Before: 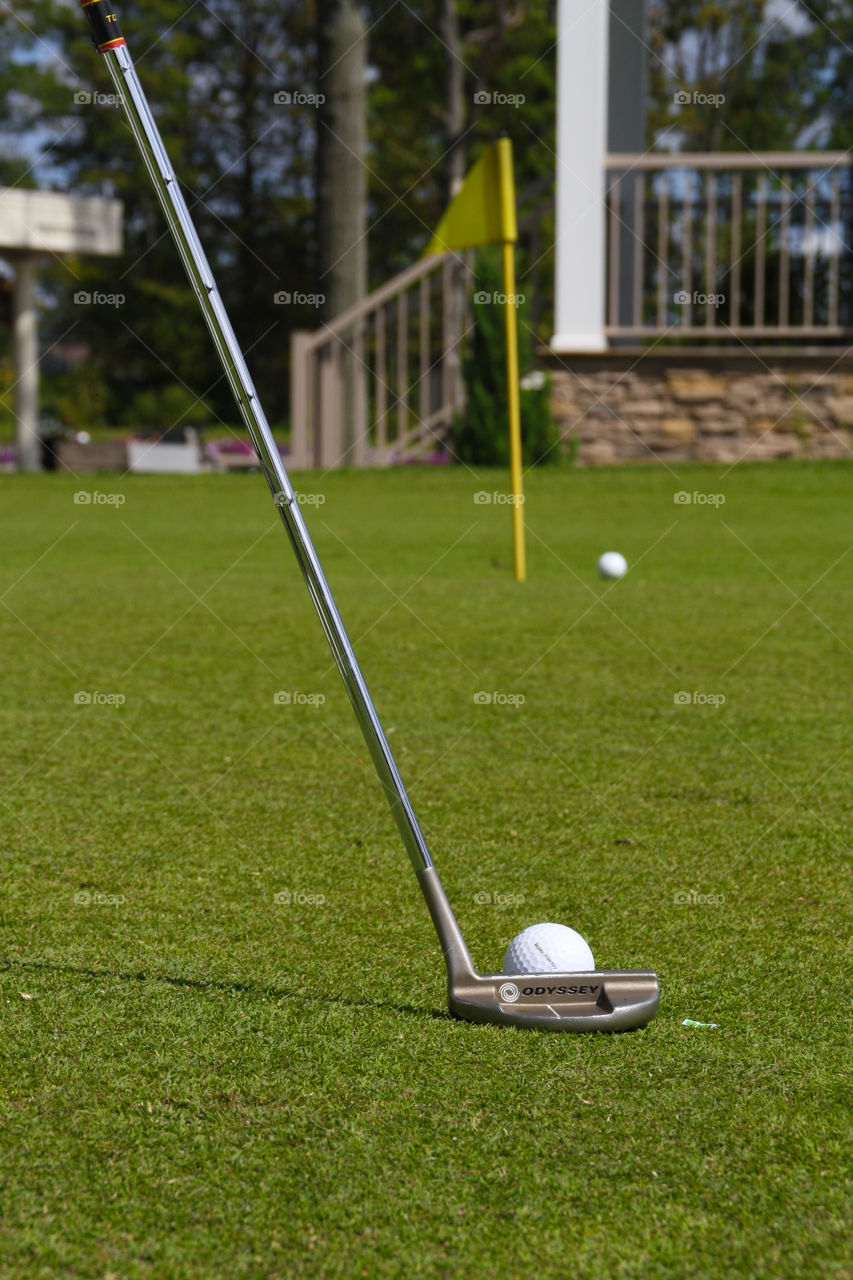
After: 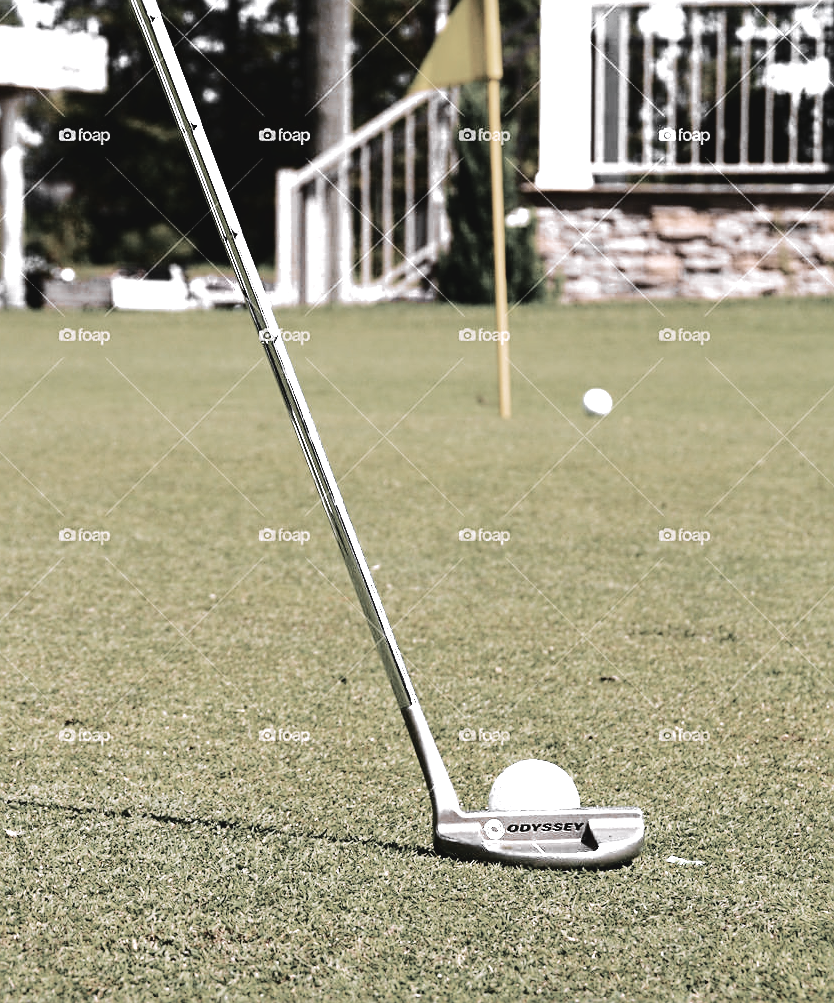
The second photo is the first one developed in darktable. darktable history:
exposure: black level correction 0.002, exposure -0.103 EV, compensate highlight preservation false
sharpen: on, module defaults
crop and rotate: left 1.864%, top 12.783%, right 0.298%, bottom 8.853%
tone curve: curves: ch0 [(0, 0) (0.003, 0.044) (0.011, 0.045) (0.025, 0.048) (0.044, 0.051) (0.069, 0.065) (0.1, 0.08) (0.136, 0.108) (0.177, 0.152) (0.224, 0.216) (0.277, 0.305) (0.335, 0.392) (0.399, 0.481) (0.468, 0.579) (0.543, 0.658) (0.623, 0.729) (0.709, 0.8) (0.801, 0.867) (0.898, 0.93) (1, 1)], color space Lab, independent channels, preserve colors none
color correction: highlights a* 15.05, highlights b* -24.97
base curve: curves: ch0 [(0, 0.003) (0.001, 0.002) (0.006, 0.004) (0.02, 0.022) (0.048, 0.086) (0.094, 0.234) (0.162, 0.431) (0.258, 0.629) (0.385, 0.8) (0.548, 0.918) (0.751, 0.988) (1, 1)], preserve colors none
color zones: curves: ch0 [(0, 0.613) (0.01, 0.613) (0.245, 0.448) (0.498, 0.529) (0.642, 0.665) (0.879, 0.777) (0.99, 0.613)]; ch1 [(0, 0.035) (0.121, 0.189) (0.259, 0.197) (0.415, 0.061) (0.589, 0.022) (0.732, 0.022) (0.857, 0.026) (0.991, 0.053)]
